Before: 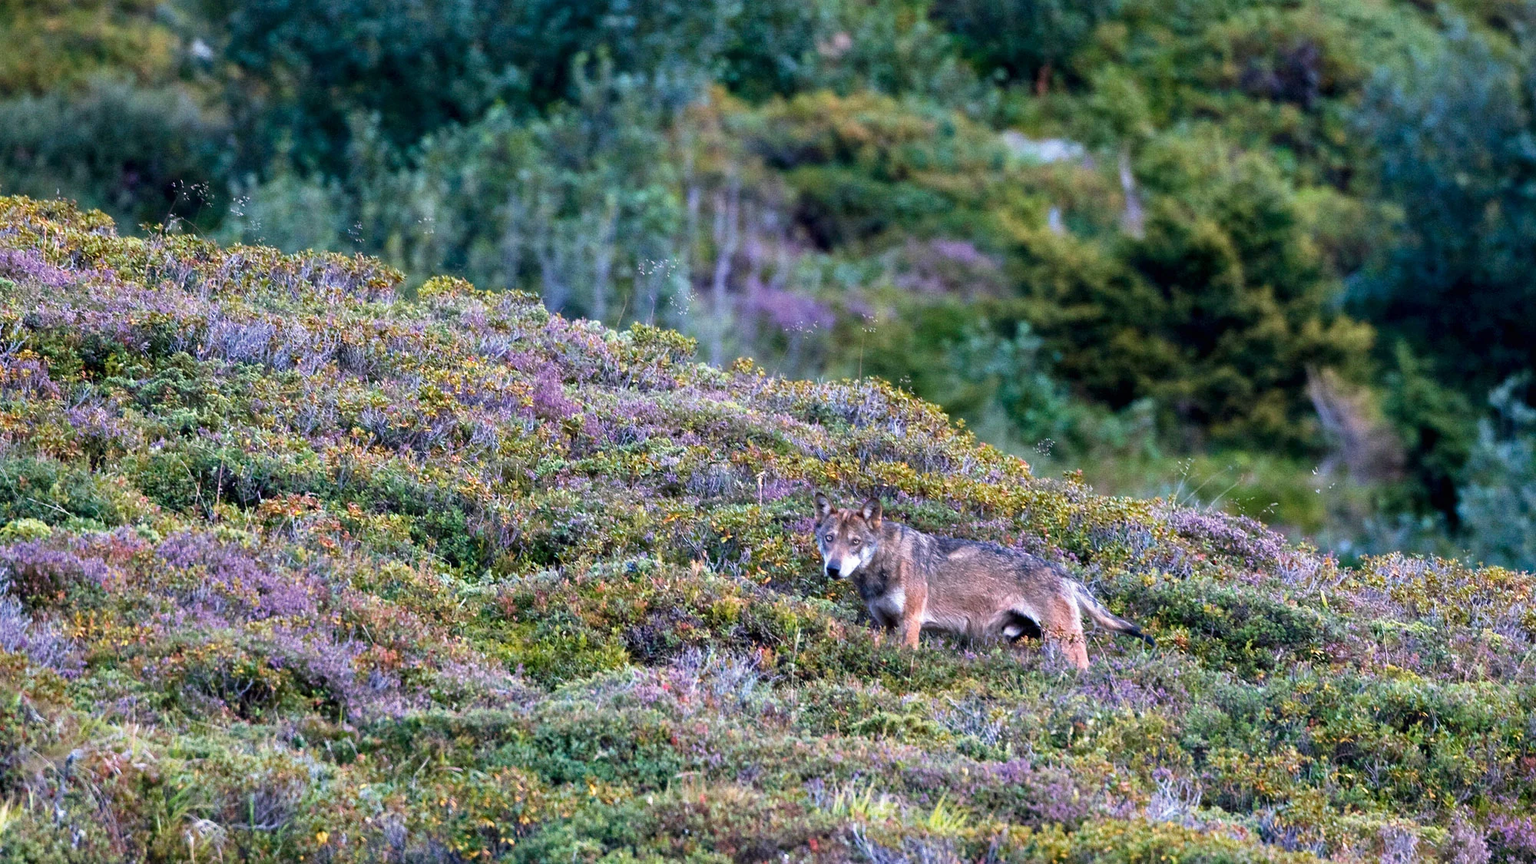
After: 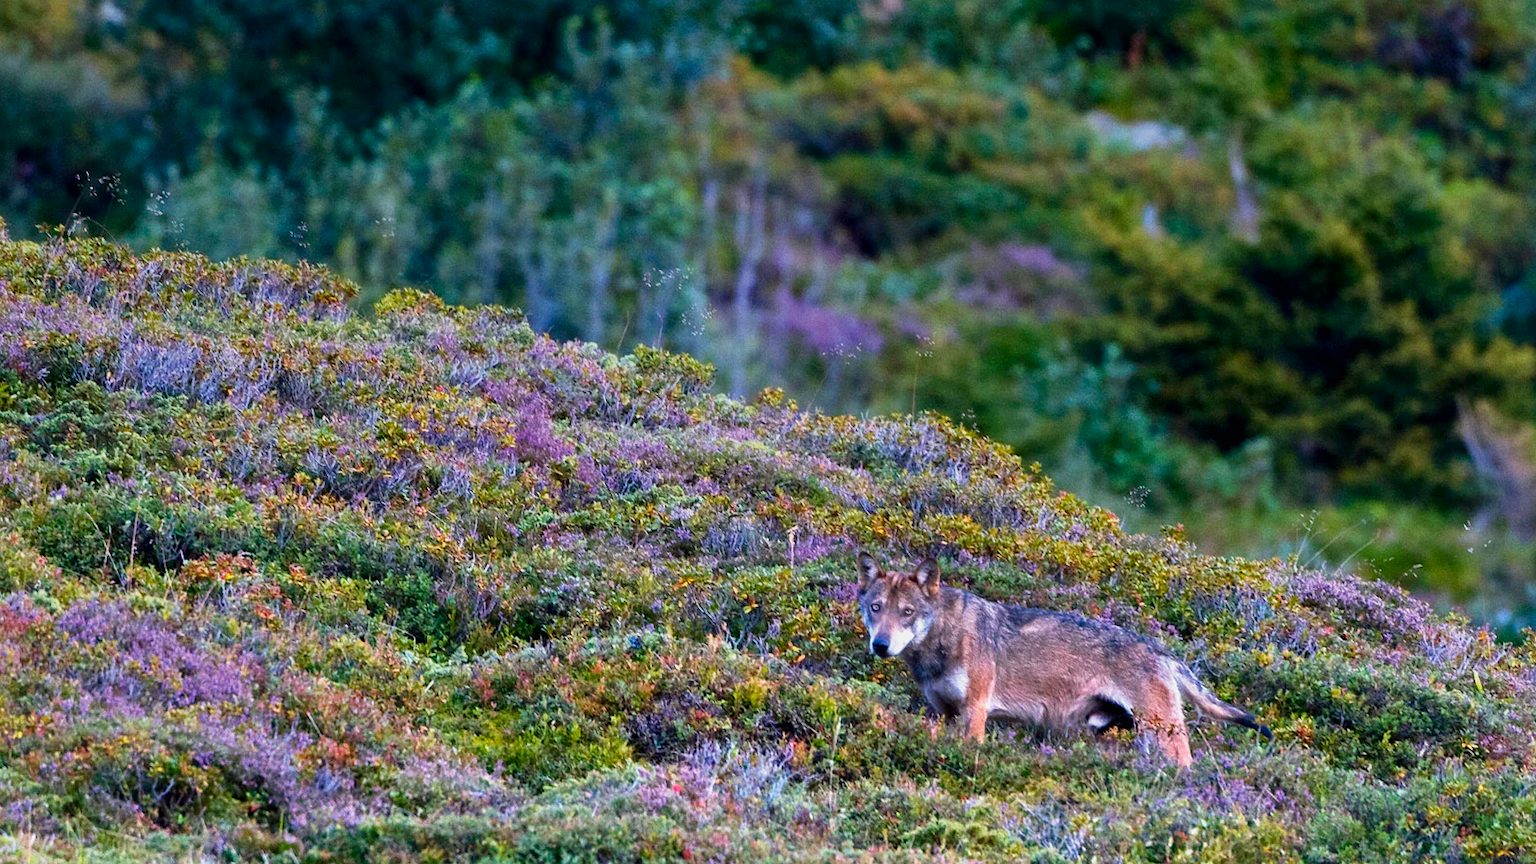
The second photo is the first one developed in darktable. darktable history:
contrast brightness saturation: brightness -0.02, saturation 0.35
graduated density: rotation -0.352°, offset 57.64
crop and rotate: left 7.196%, top 4.574%, right 10.605%, bottom 13.178%
